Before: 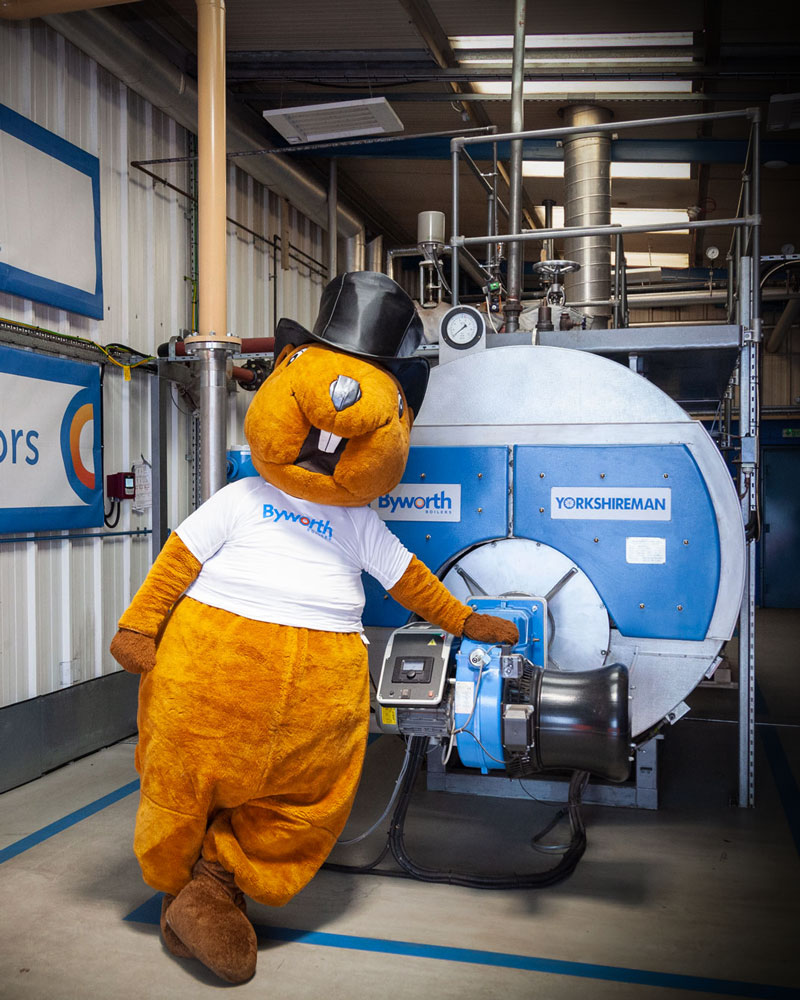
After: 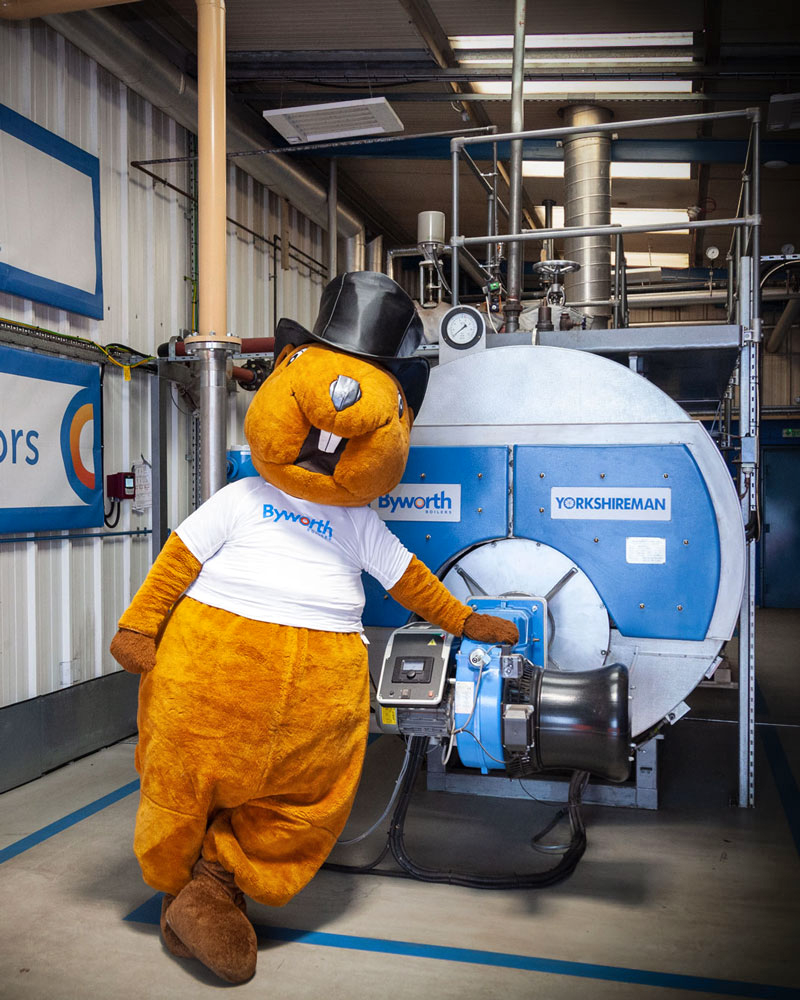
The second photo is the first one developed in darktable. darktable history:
shadows and highlights: white point adjustment 0.96, soften with gaussian
